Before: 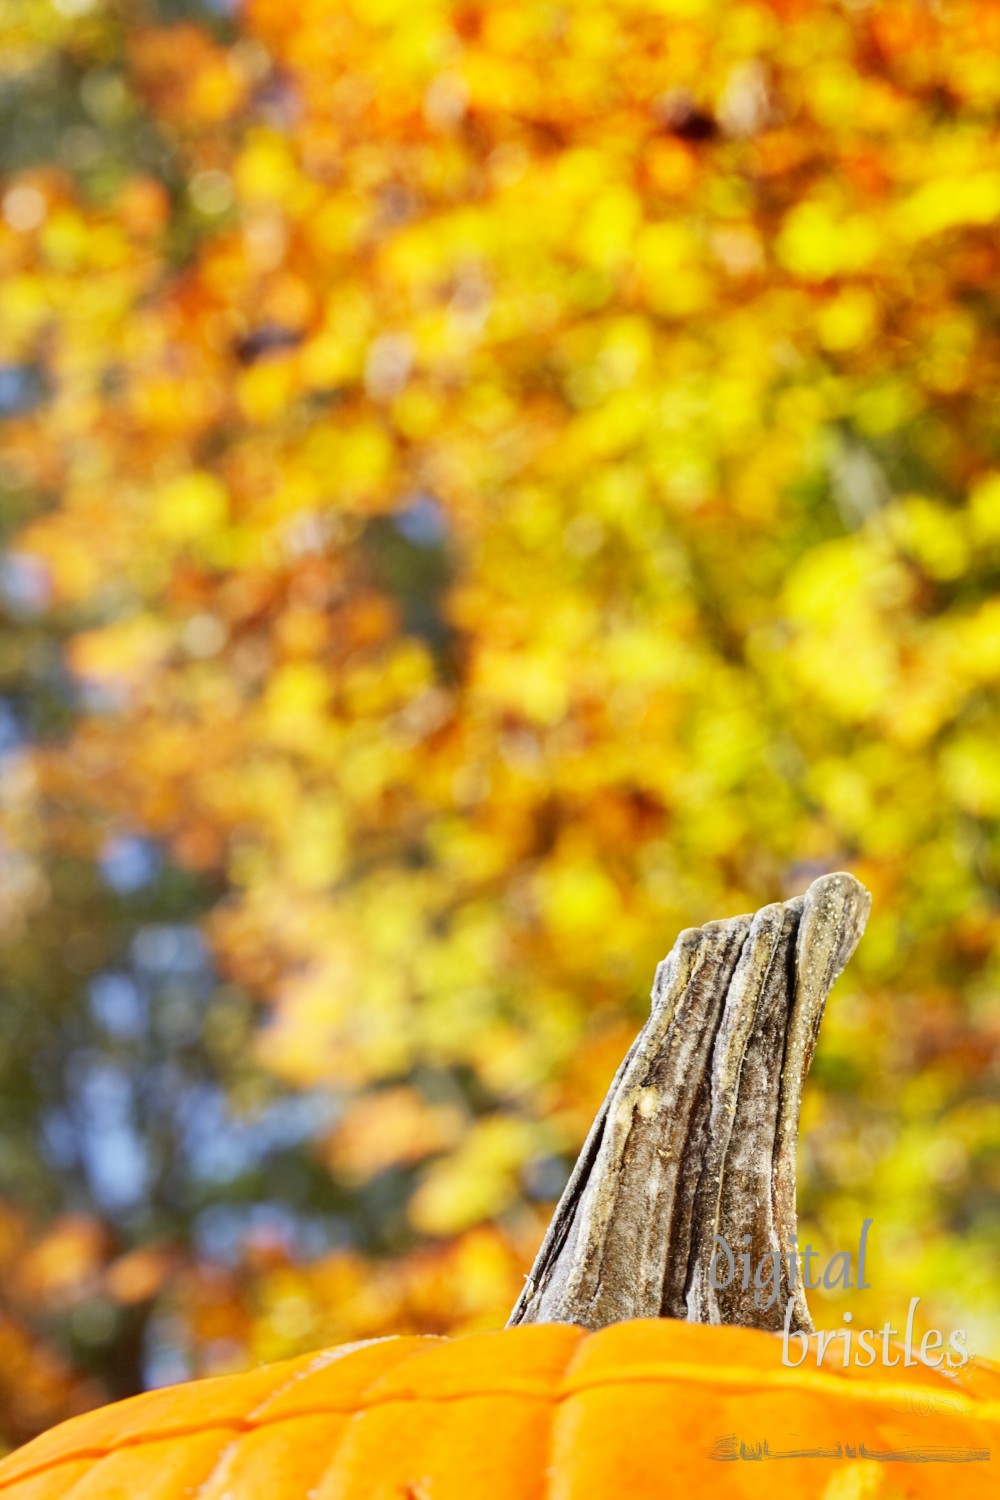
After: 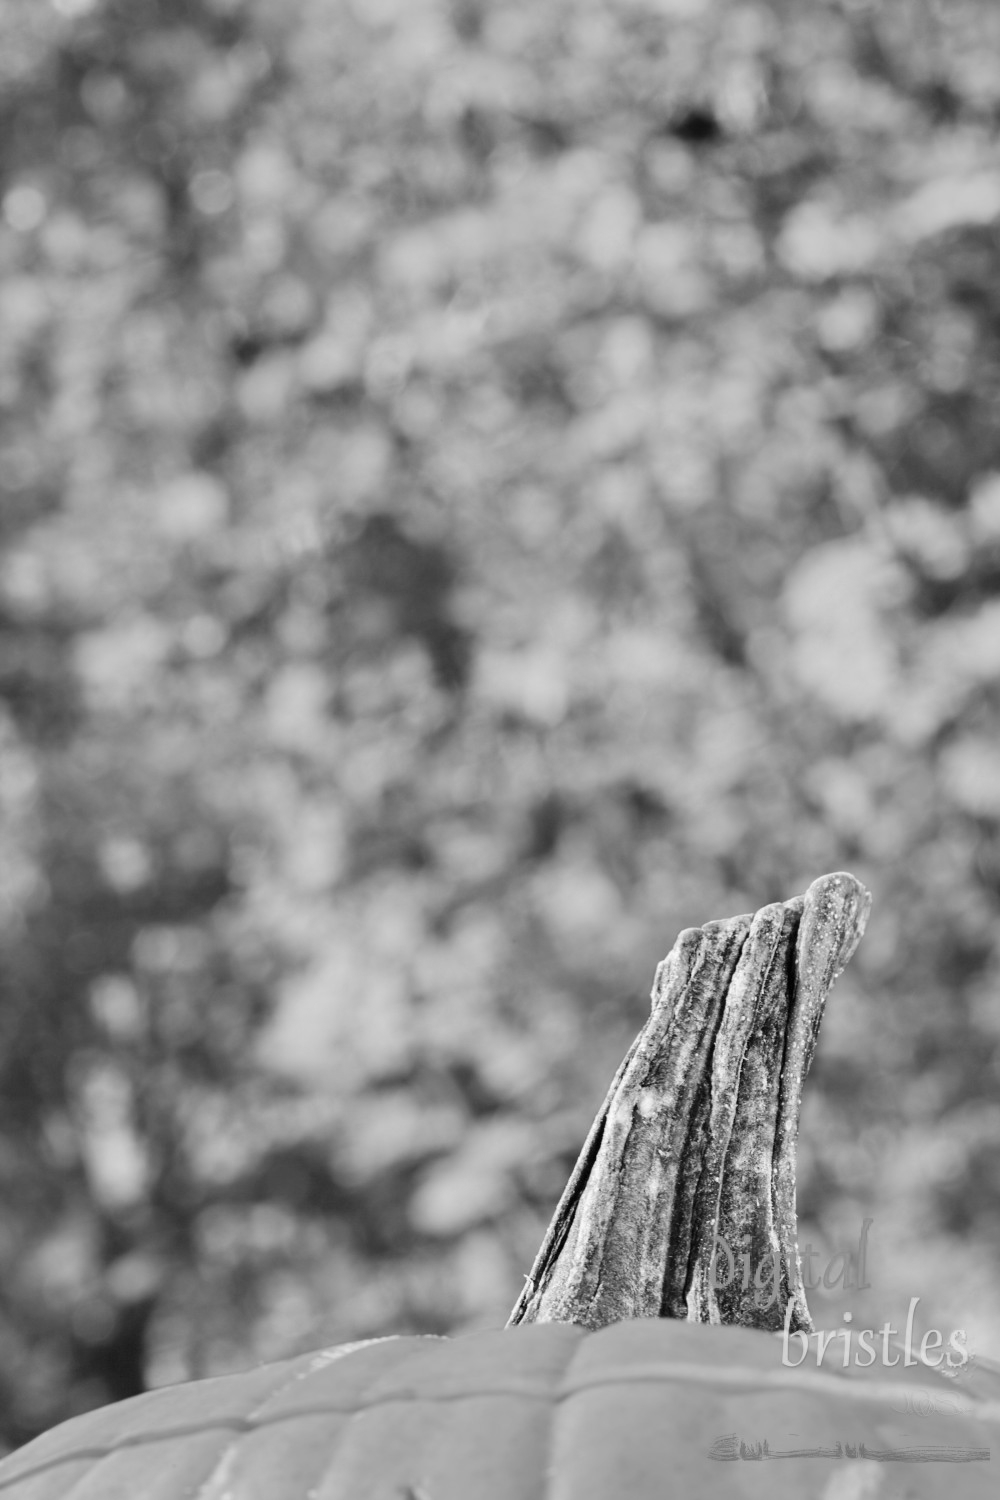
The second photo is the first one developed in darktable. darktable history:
color calibration: output gray [0.22, 0.42, 0.37, 0], gray › normalize channels true, illuminant same as pipeline (D50), adaptation none (bypass), x 0.331, y 0.334, temperature 5017.42 K, gamut compression 0.005
